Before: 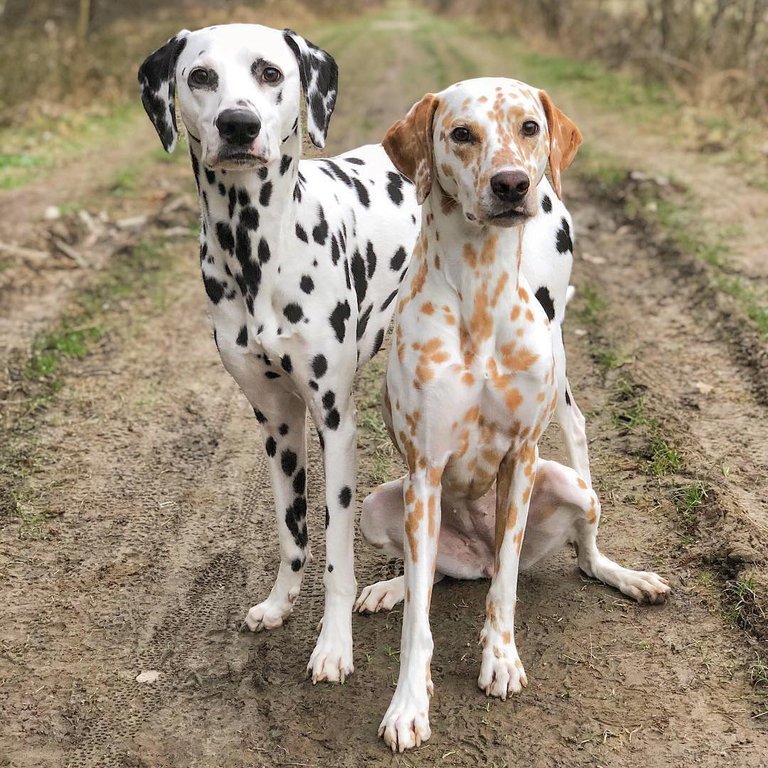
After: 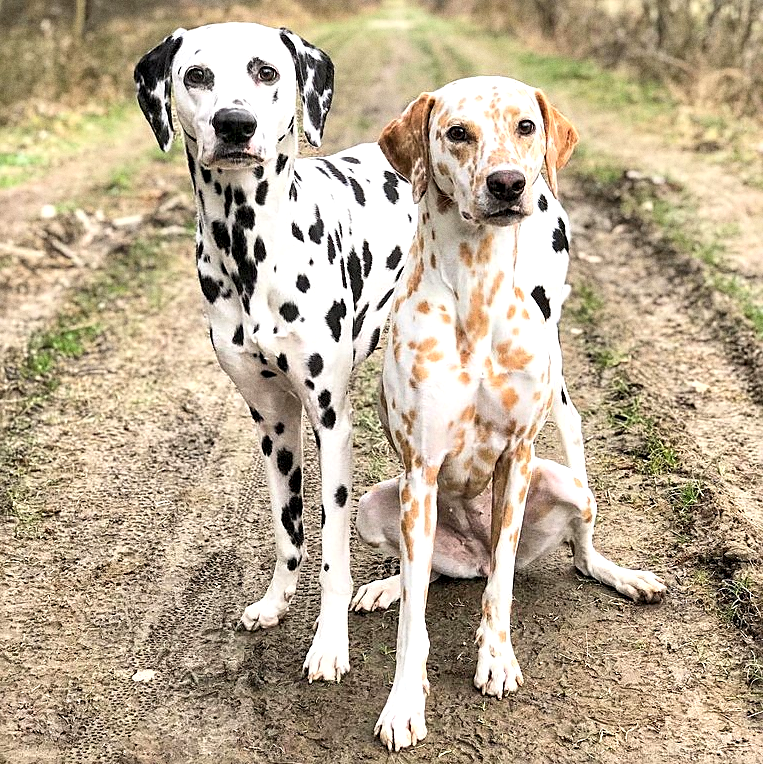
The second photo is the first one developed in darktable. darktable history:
sharpen: on, module defaults
base curve: curves: ch0 [(0, 0) (0.557, 0.834) (1, 1)]
local contrast: highlights 123%, shadows 126%, detail 140%, midtone range 0.254
crop and rotate: left 0.614%, top 0.179%, bottom 0.309%
grain: on, module defaults
